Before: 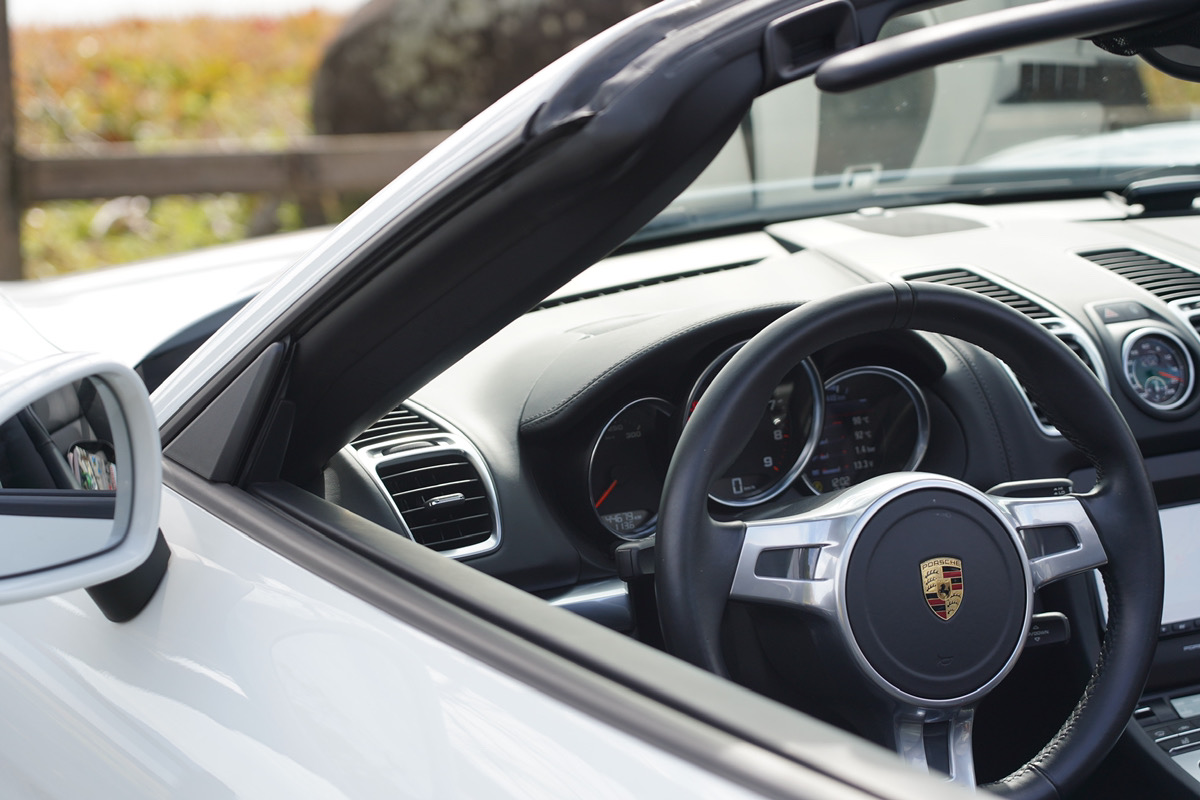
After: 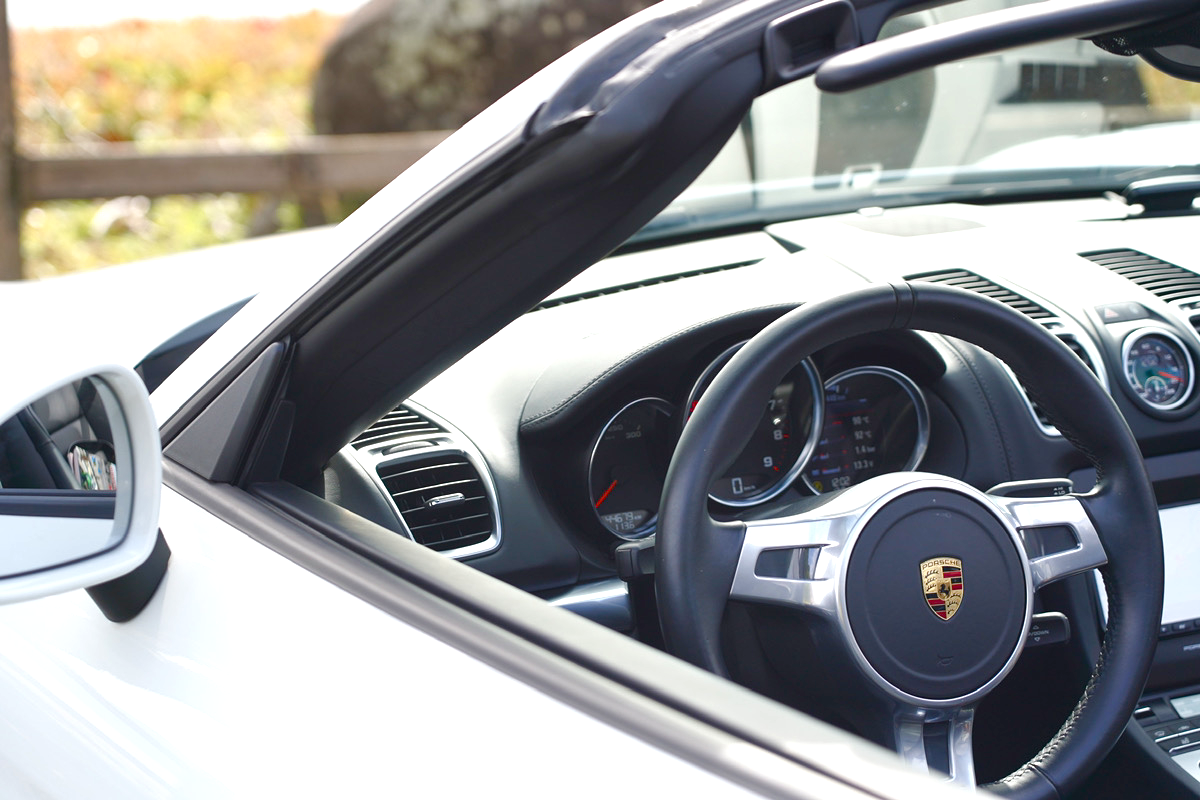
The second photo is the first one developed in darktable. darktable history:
exposure: black level correction 0, exposure 0.702 EV, compensate highlight preservation false
color balance rgb: linear chroma grading › global chroma 9.134%, perceptual saturation grading › global saturation 20%, perceptual saturation grading › highlights -50.186%, perceptual saturation grading › shadows 30.399%, global vibrance 15.103%
